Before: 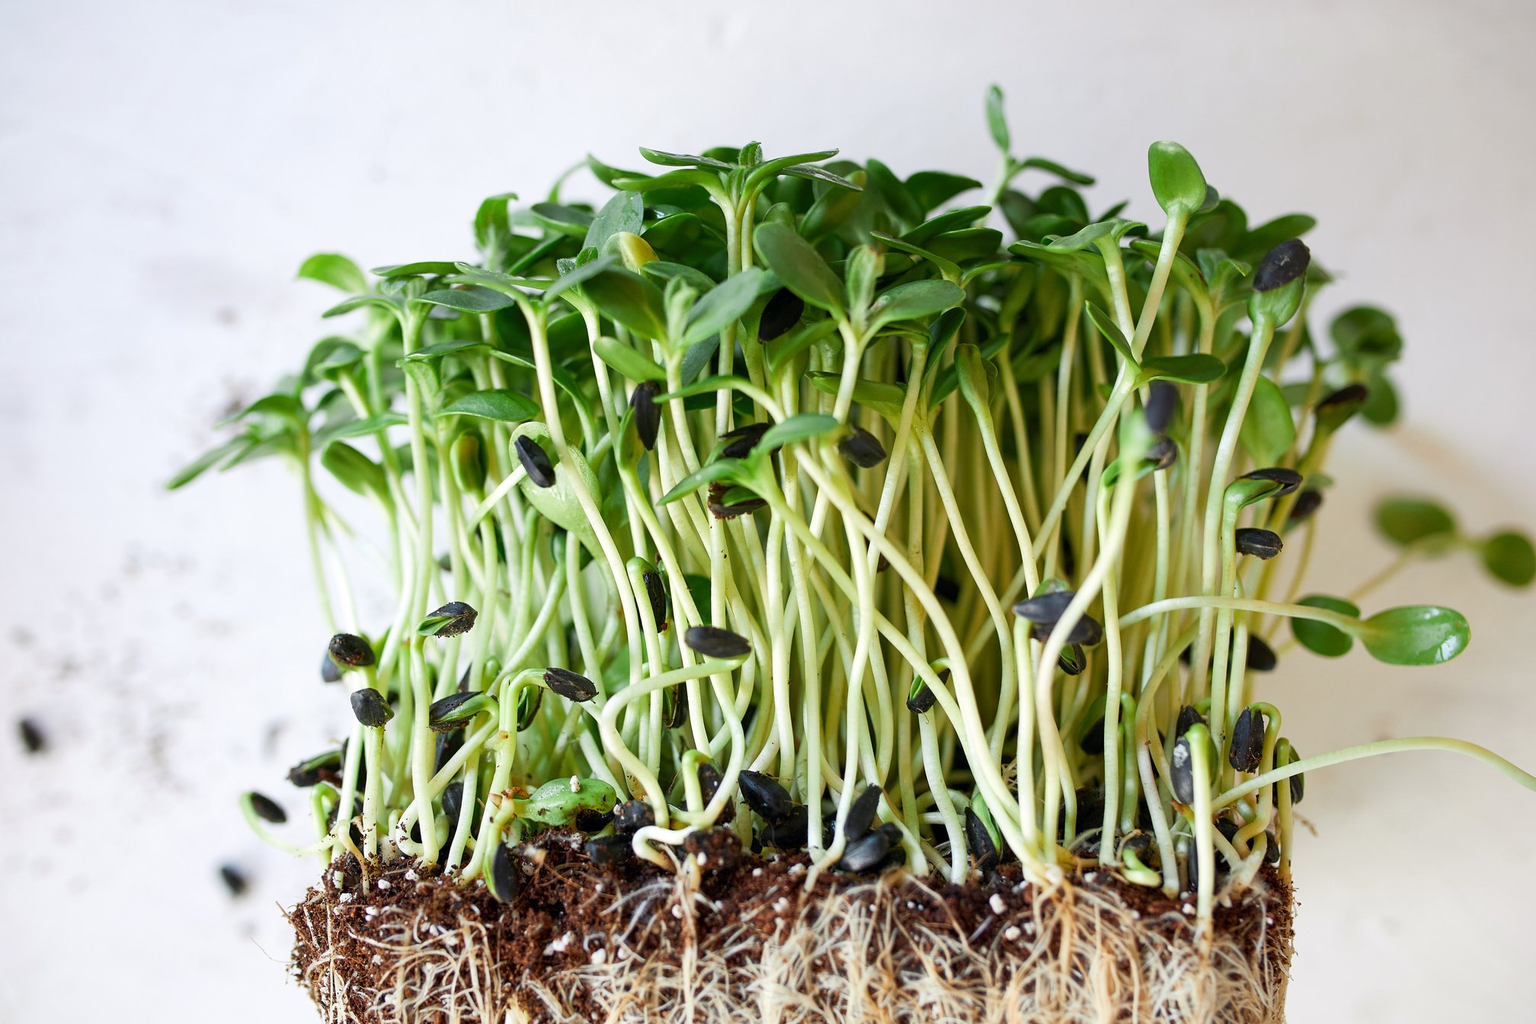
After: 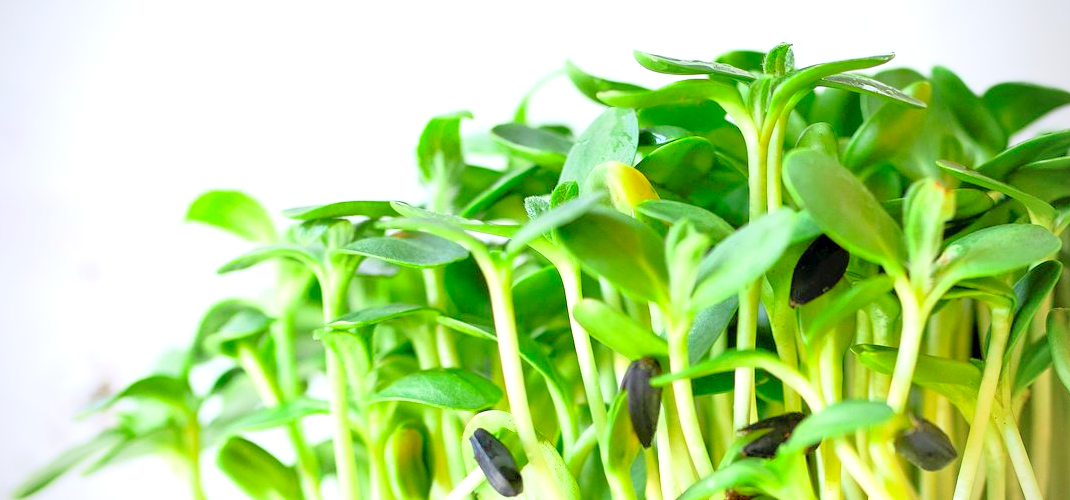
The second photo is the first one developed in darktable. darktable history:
contrast brightness saturation: contrast 0.244, brightness 0.244, saturation 0.38
tone equalizer: -7 EV 0.152 EV, -6 EV 0.588 EV, -5 EV 1.17 EV, -4 EV 1.32 EV, -3 EV 1.14 EV, -2 EV 0.6 EV, -1 EV 0.165 EV
exposure: black level correction 0.001, exposure 0.498 EV, compensate highlight preservation false
crop: left 10.232%, top 10.681%, right 36.644%, bottom 52.045%
vignetting: fall-off radius 61.13%, unbound false
